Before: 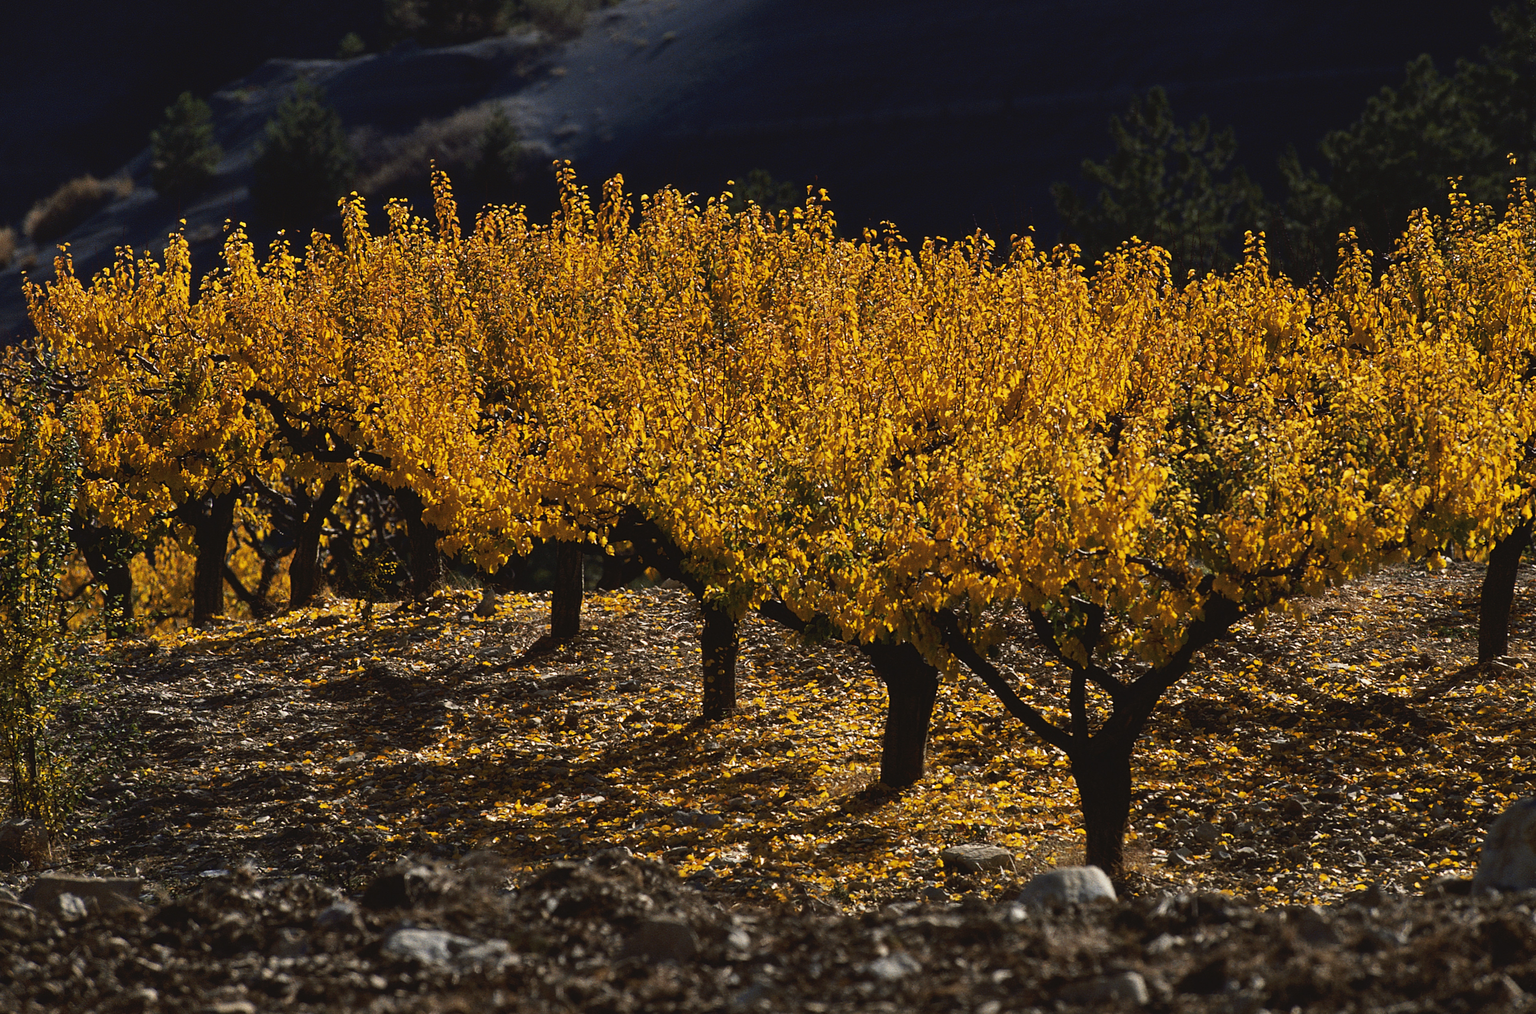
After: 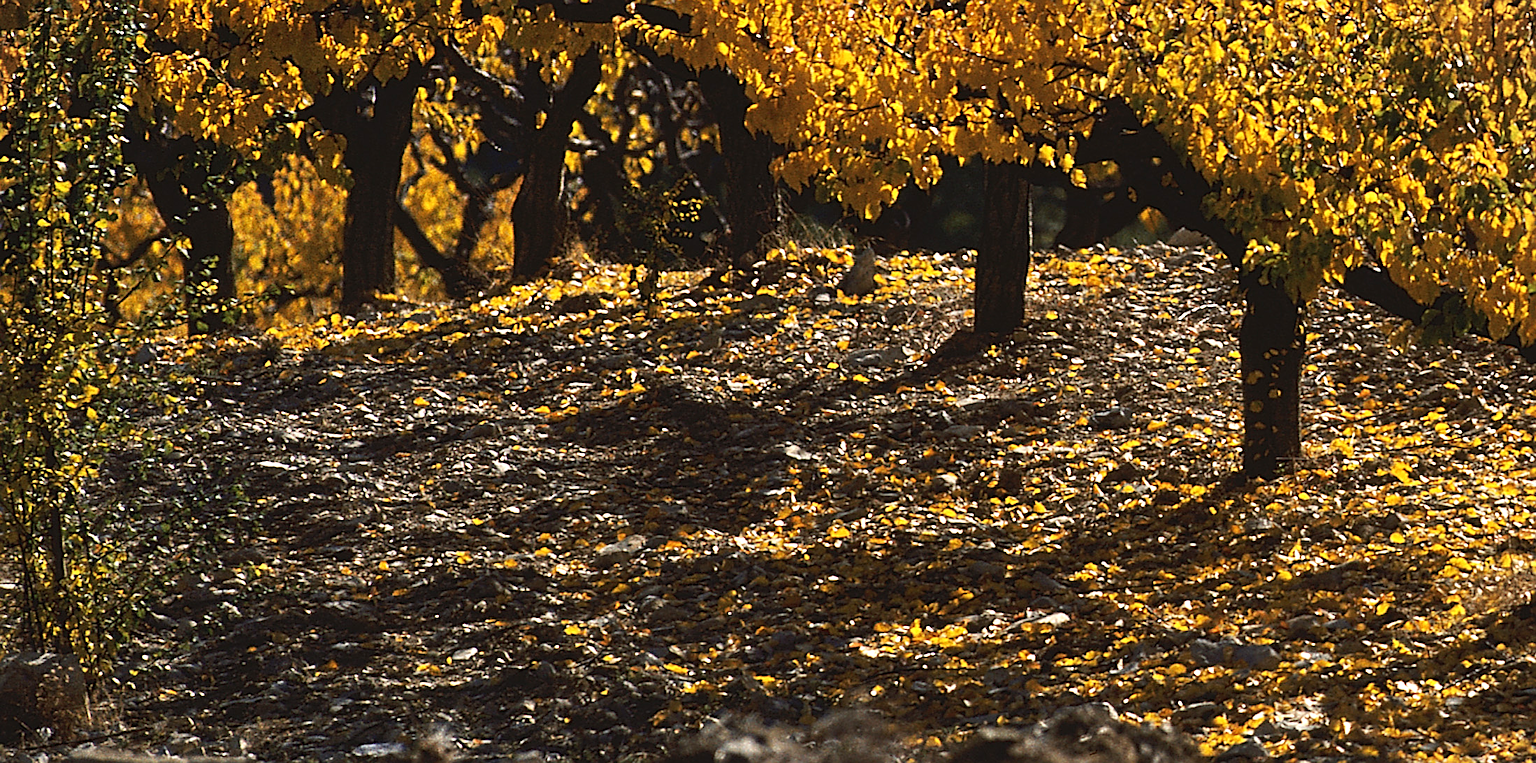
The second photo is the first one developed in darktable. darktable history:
exposure: black level correction 0.001, exposure 0.499 EV, compensate exposure bias true, compensate highlight preservation false
sharpen: on, module defaults
crop: top 44.328%, right 43.418%, bottom 13.047%
vignetting: fall-off start 97.39%, fall-off radius 77.93%, width/height ratio 1.111
